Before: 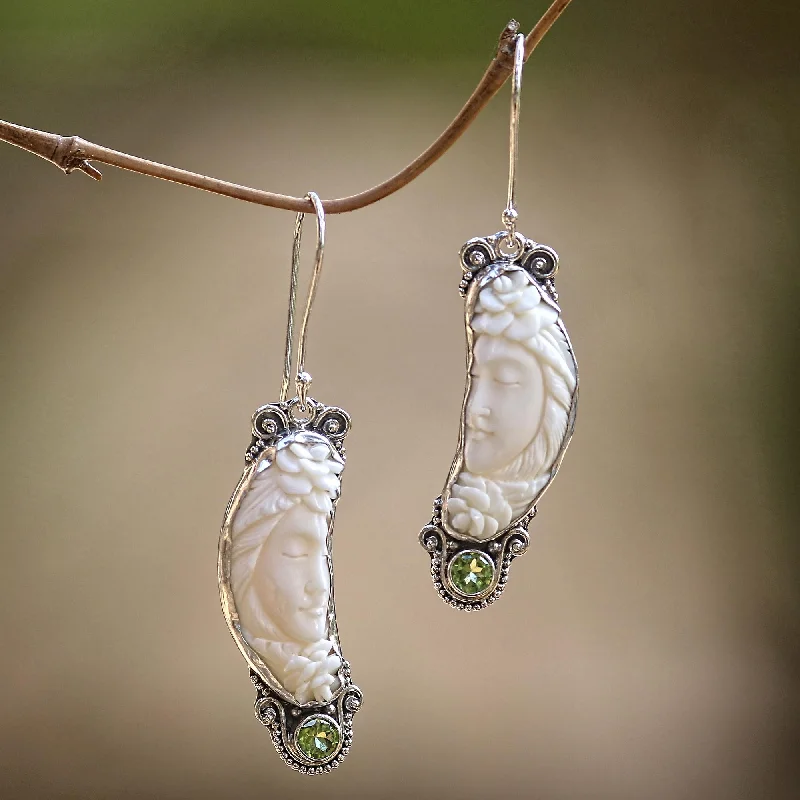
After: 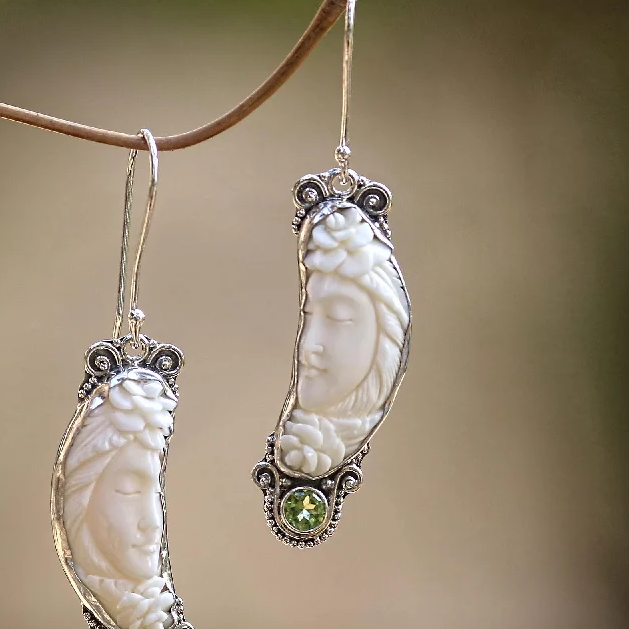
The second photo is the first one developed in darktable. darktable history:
crop and rotate: left 20.928%, top 7.97%, right 0.36%, bottom 13.315%
